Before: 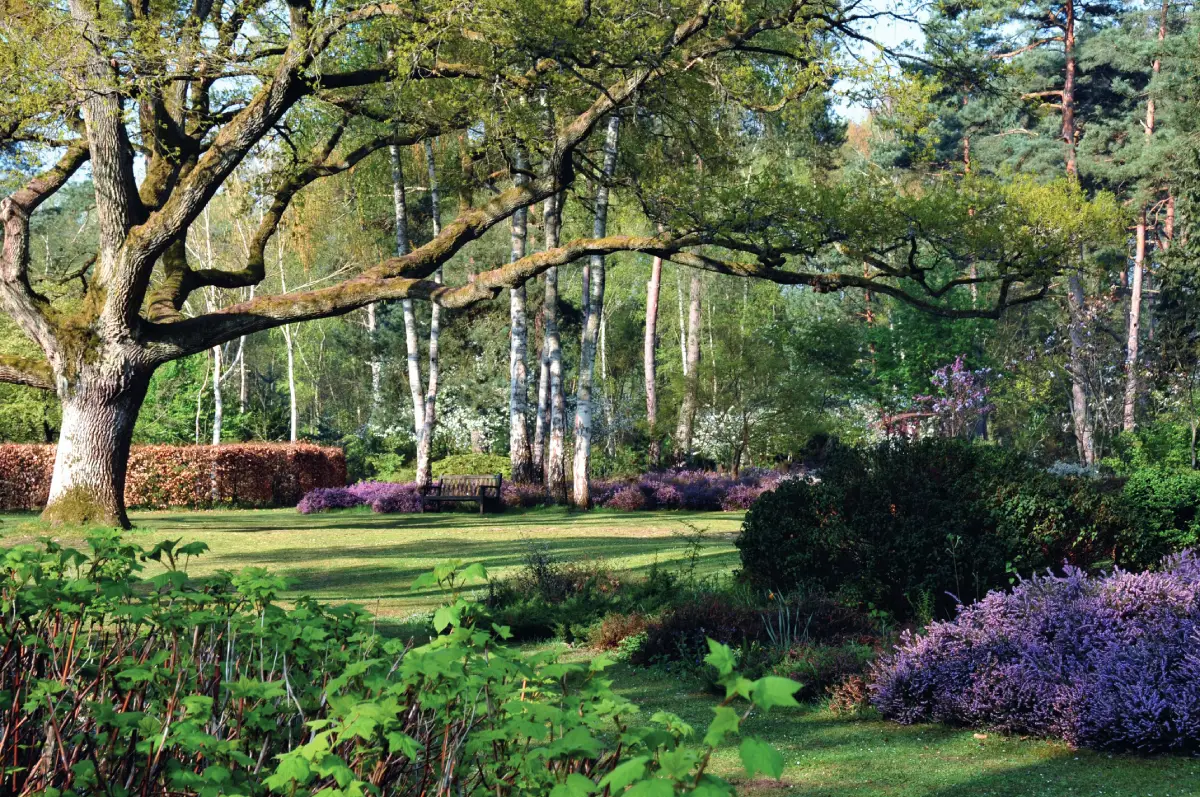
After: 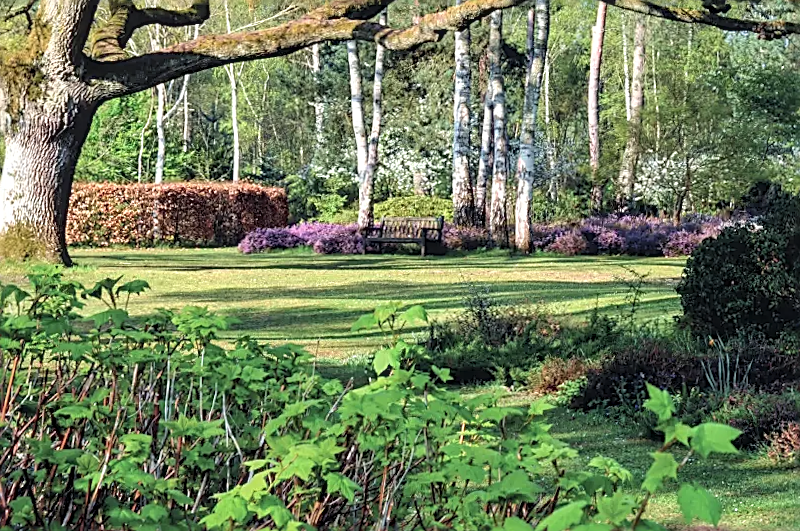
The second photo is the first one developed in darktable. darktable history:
sharpen: amount 0.901
local contrast: on, module defaults
contrast brightness saturation: brightness 0.15
crop and rotate: angle -0.82°, left 3.85%, top 31.828%, right 27.992%
